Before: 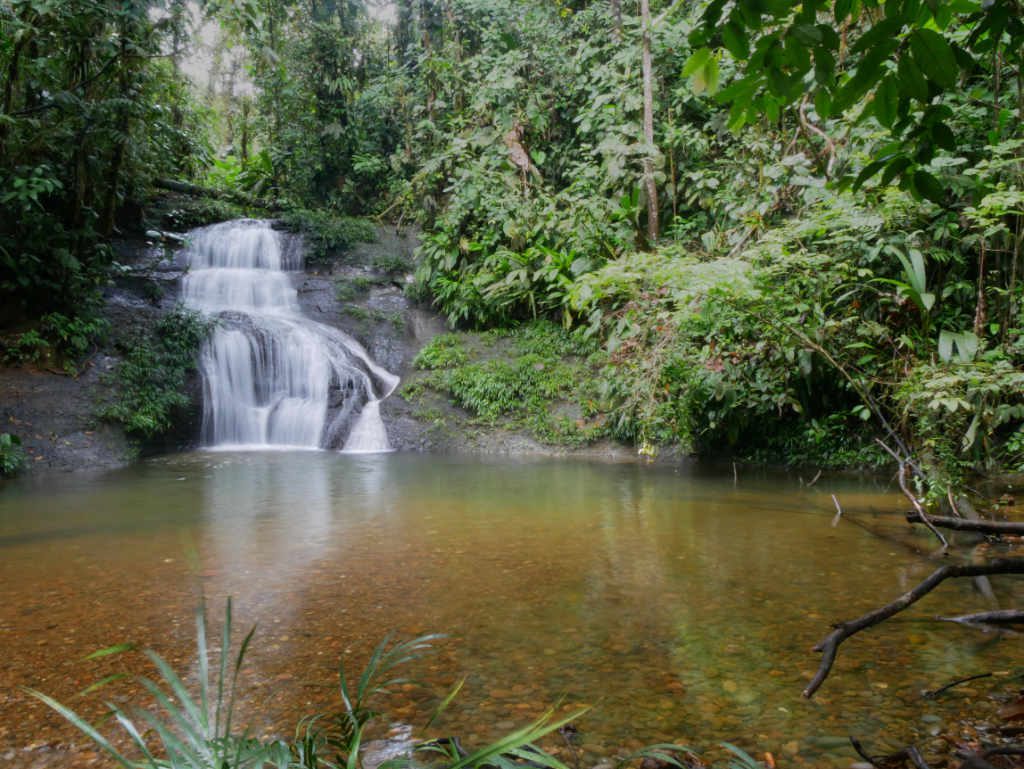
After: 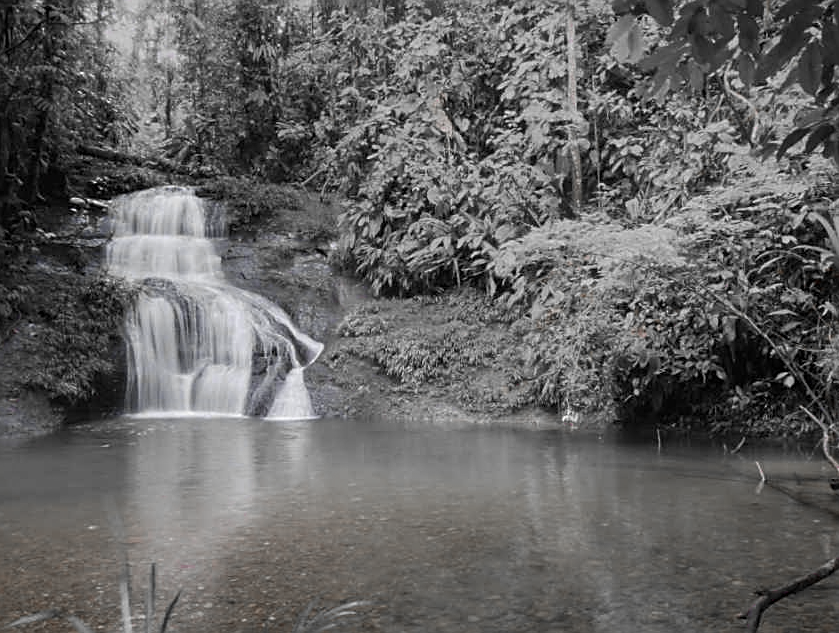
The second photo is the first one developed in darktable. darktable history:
color zones: curves: ch0 [(0, 0.278) (0.143, 0.5) (0.286, 0.5) (0.429, 0.5) (0.571, 0.5) (0.714, 0.5) (0.857, 0.5) (1, 0.5)]; ch1 [(0, 1) (0.143, 0.165) (0.286, 0) (0.429, 0) (0.571, 0) (0.714, 0) (0.857, 0.5) (1, 0.5)]; ch2 [(0, 0.508) (0.143, 0.5) (0.286, 0.5) (0.429, 0.5) (0.571, 0.5) (0.714, 0.5) (0.857, 0.5) (1, 0.5)]
crop and rotate: left 7.459%, top 4.378%, right 10.541%, bottom 13.199%
sharpen: amount 0.597
